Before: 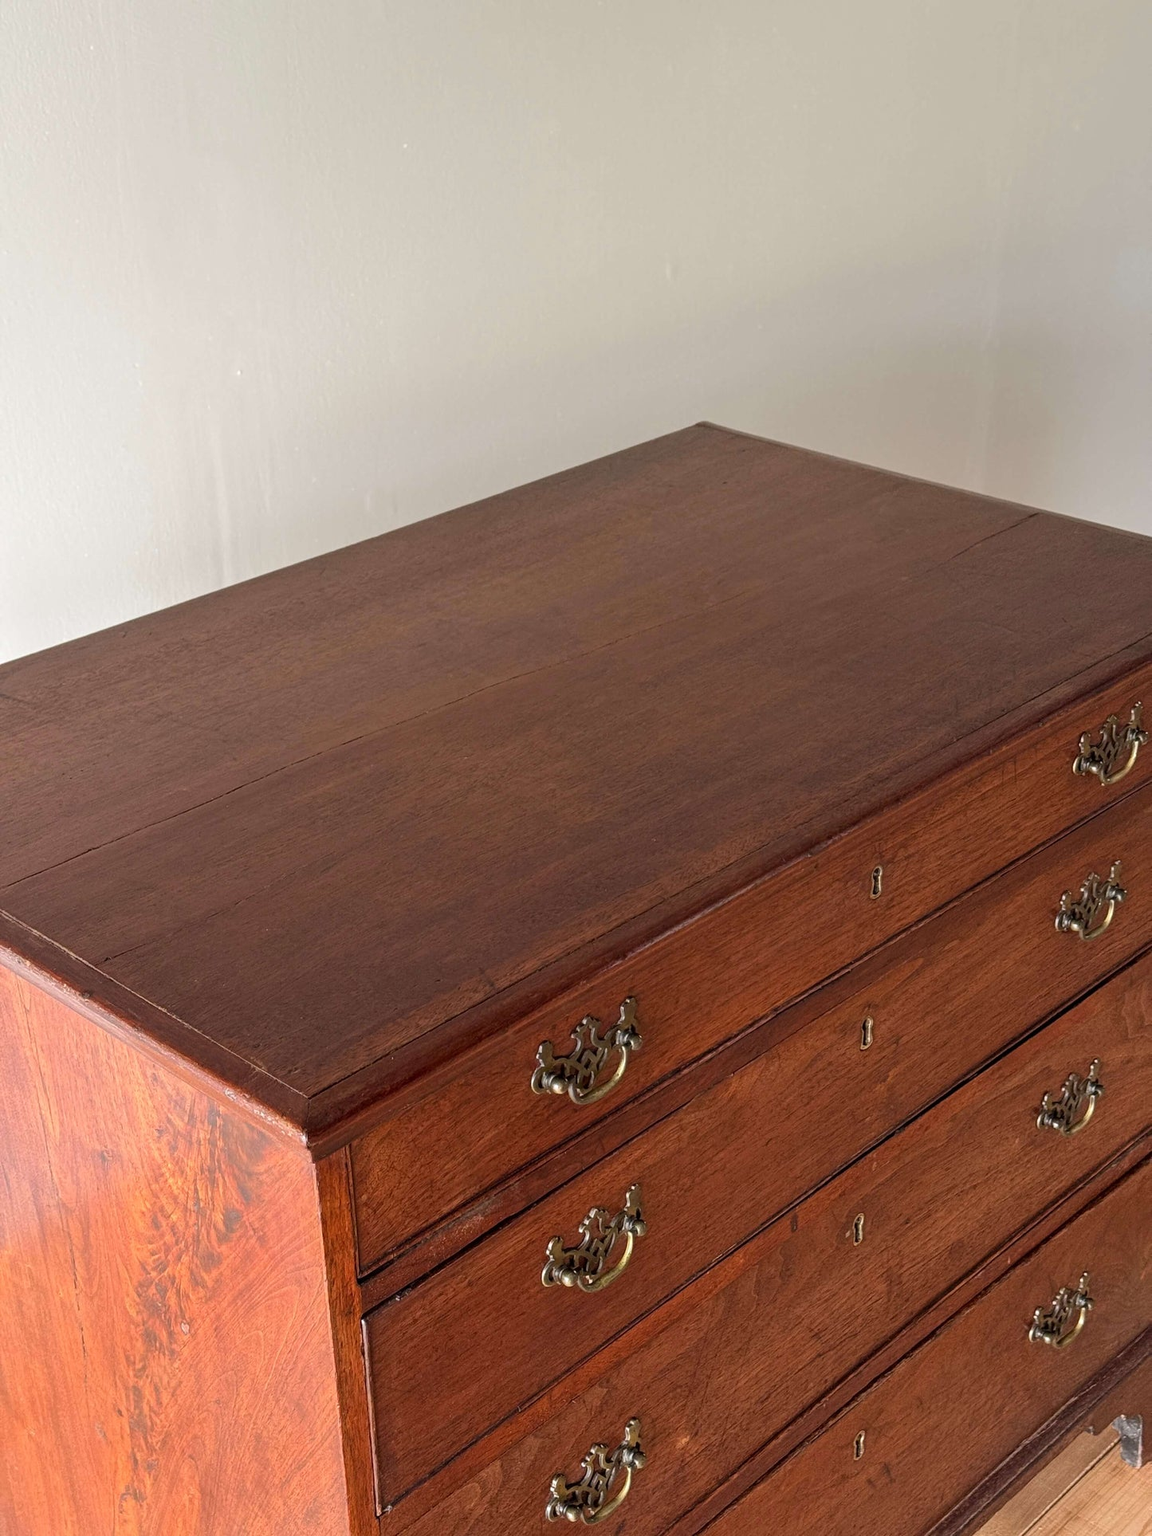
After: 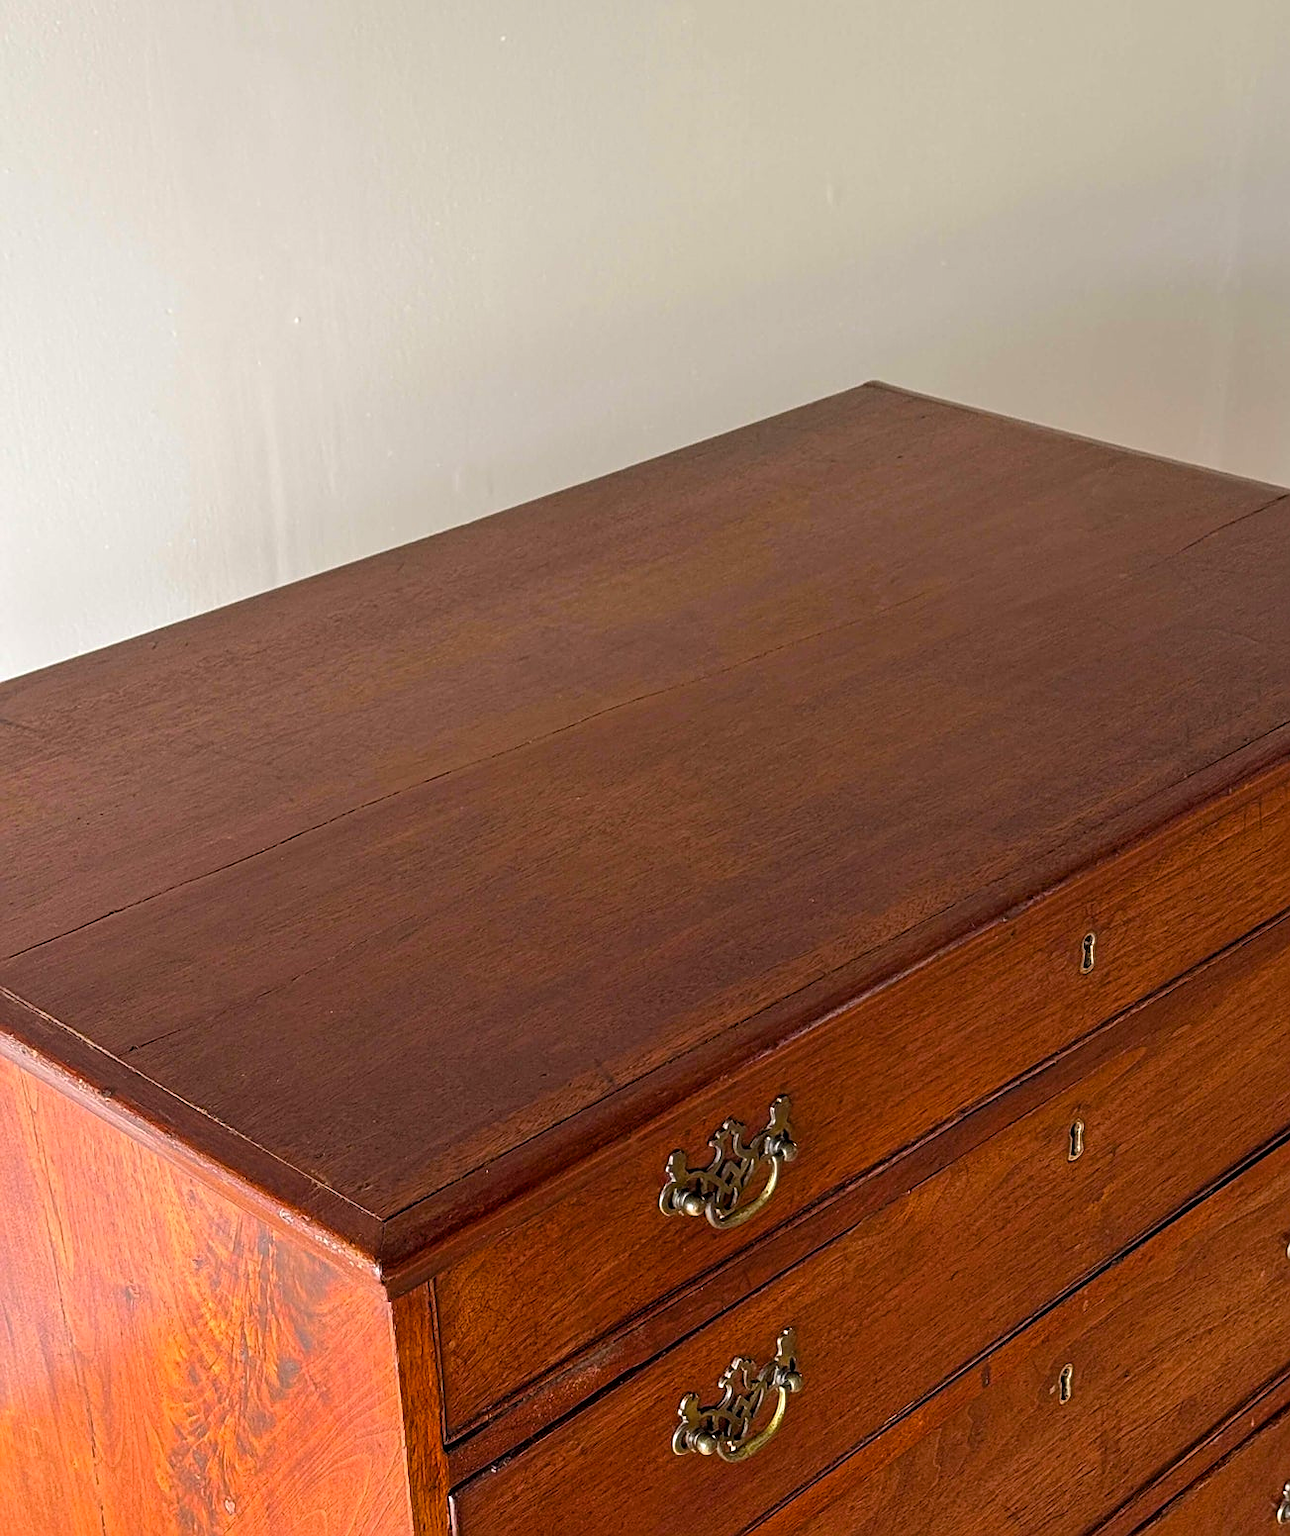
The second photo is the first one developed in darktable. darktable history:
crop: top 7.49%, right 9.717%, bottom 11.943%
color balance rgb: perceptual saturation grading › global saturation 25%, global vibrance 20%
sharpen: on, module defaults
